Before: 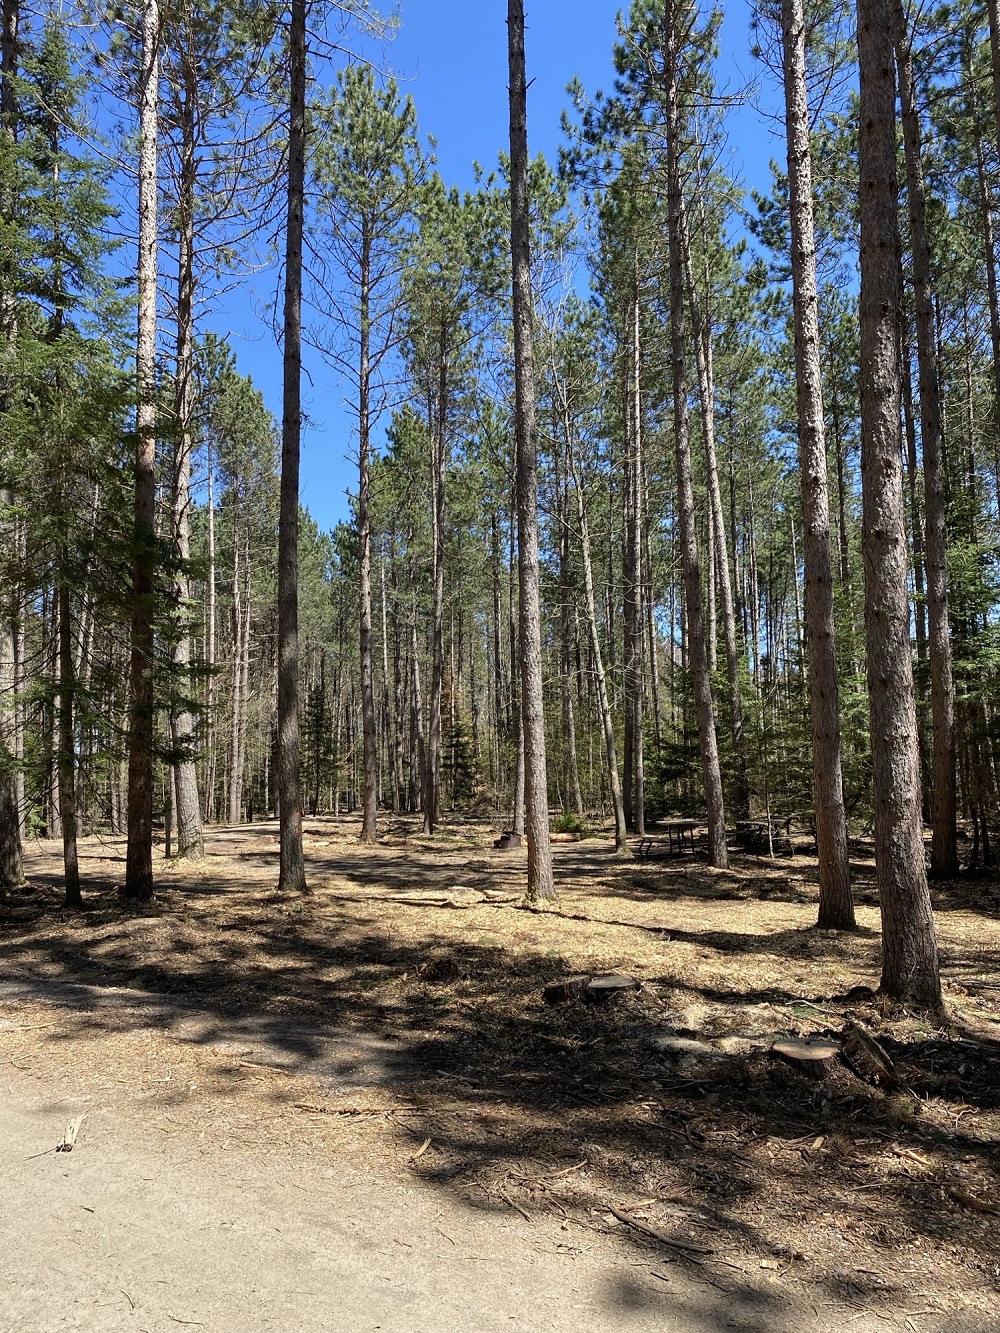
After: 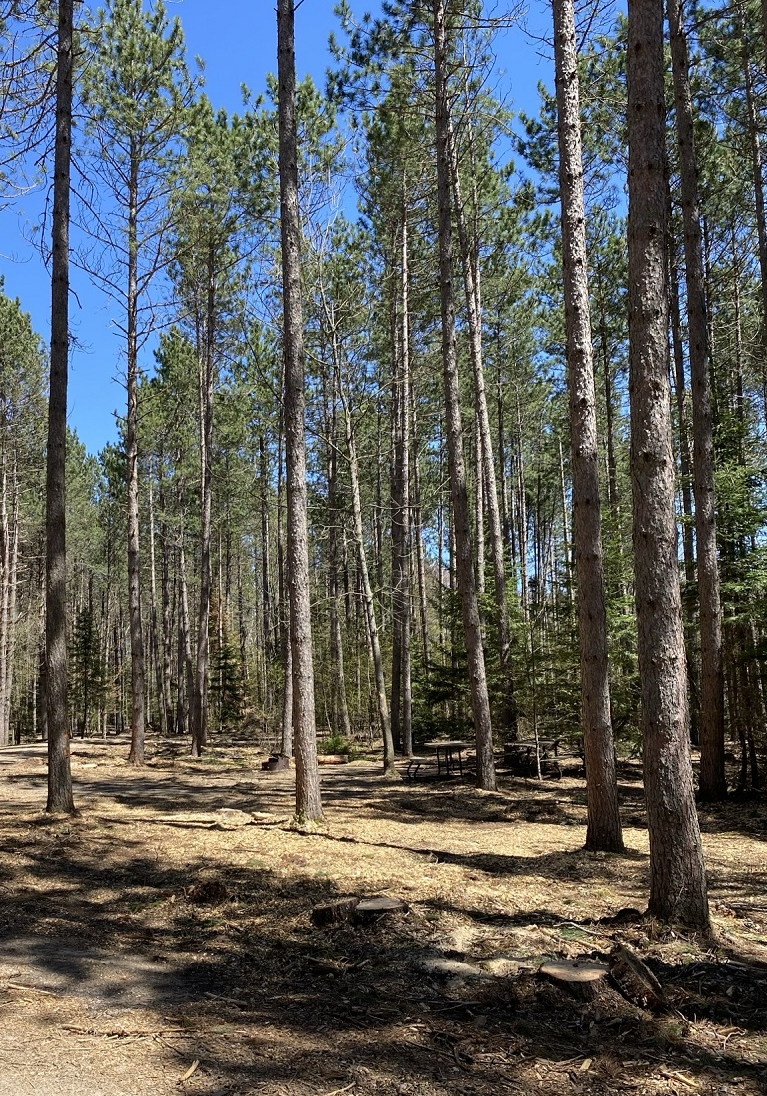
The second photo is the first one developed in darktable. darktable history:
crop: left 23.297%, top 5.912%, bottom 11.82%
